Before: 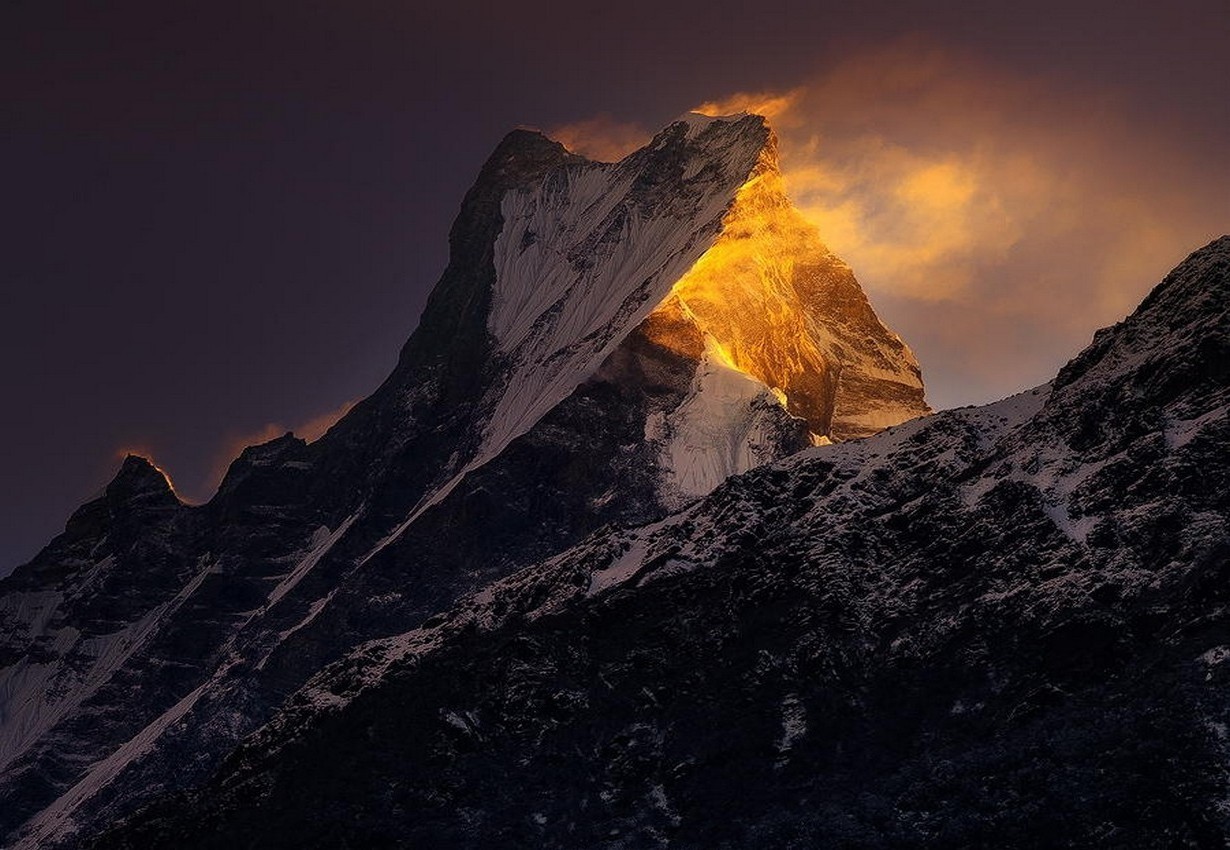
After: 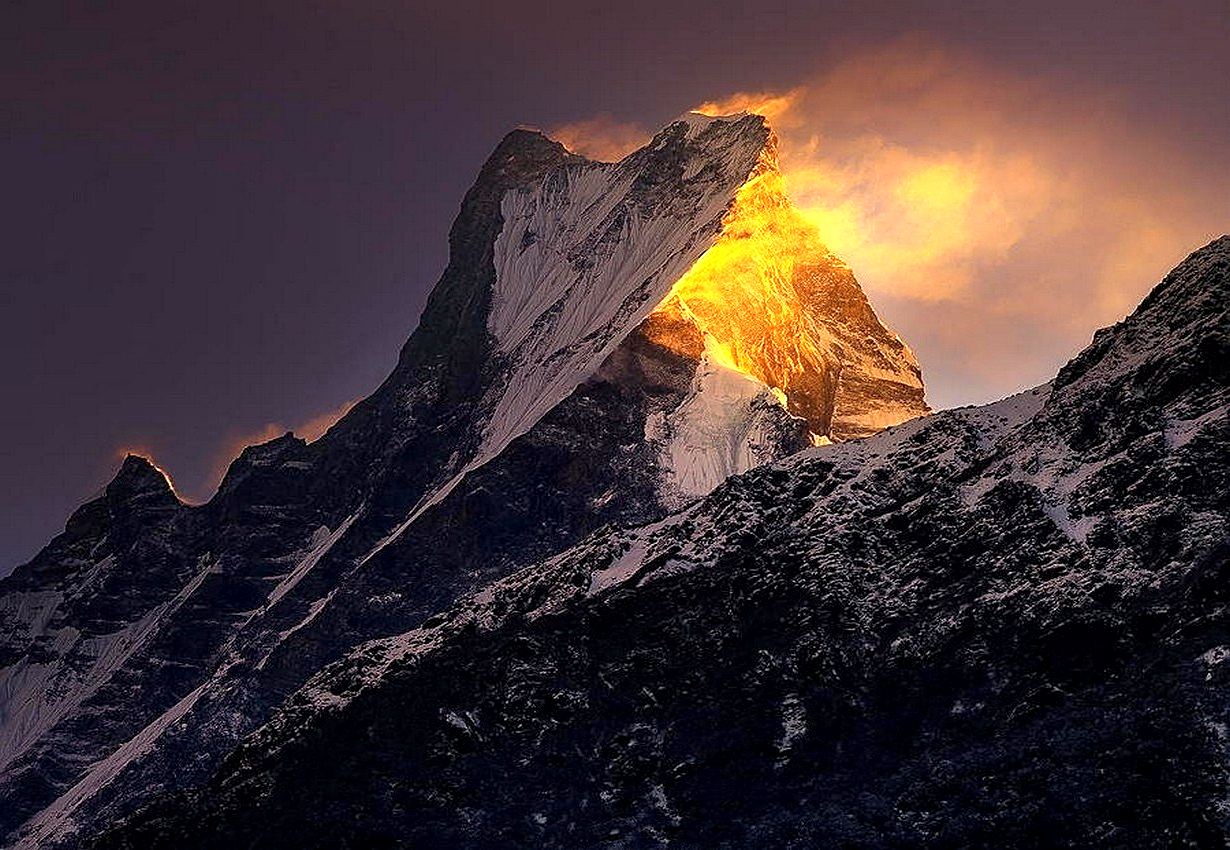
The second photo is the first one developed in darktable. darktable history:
exposure: black level correction 0.001, exposure 1 EV, compensate highlight preservation false
sharpen: on, module defaults
